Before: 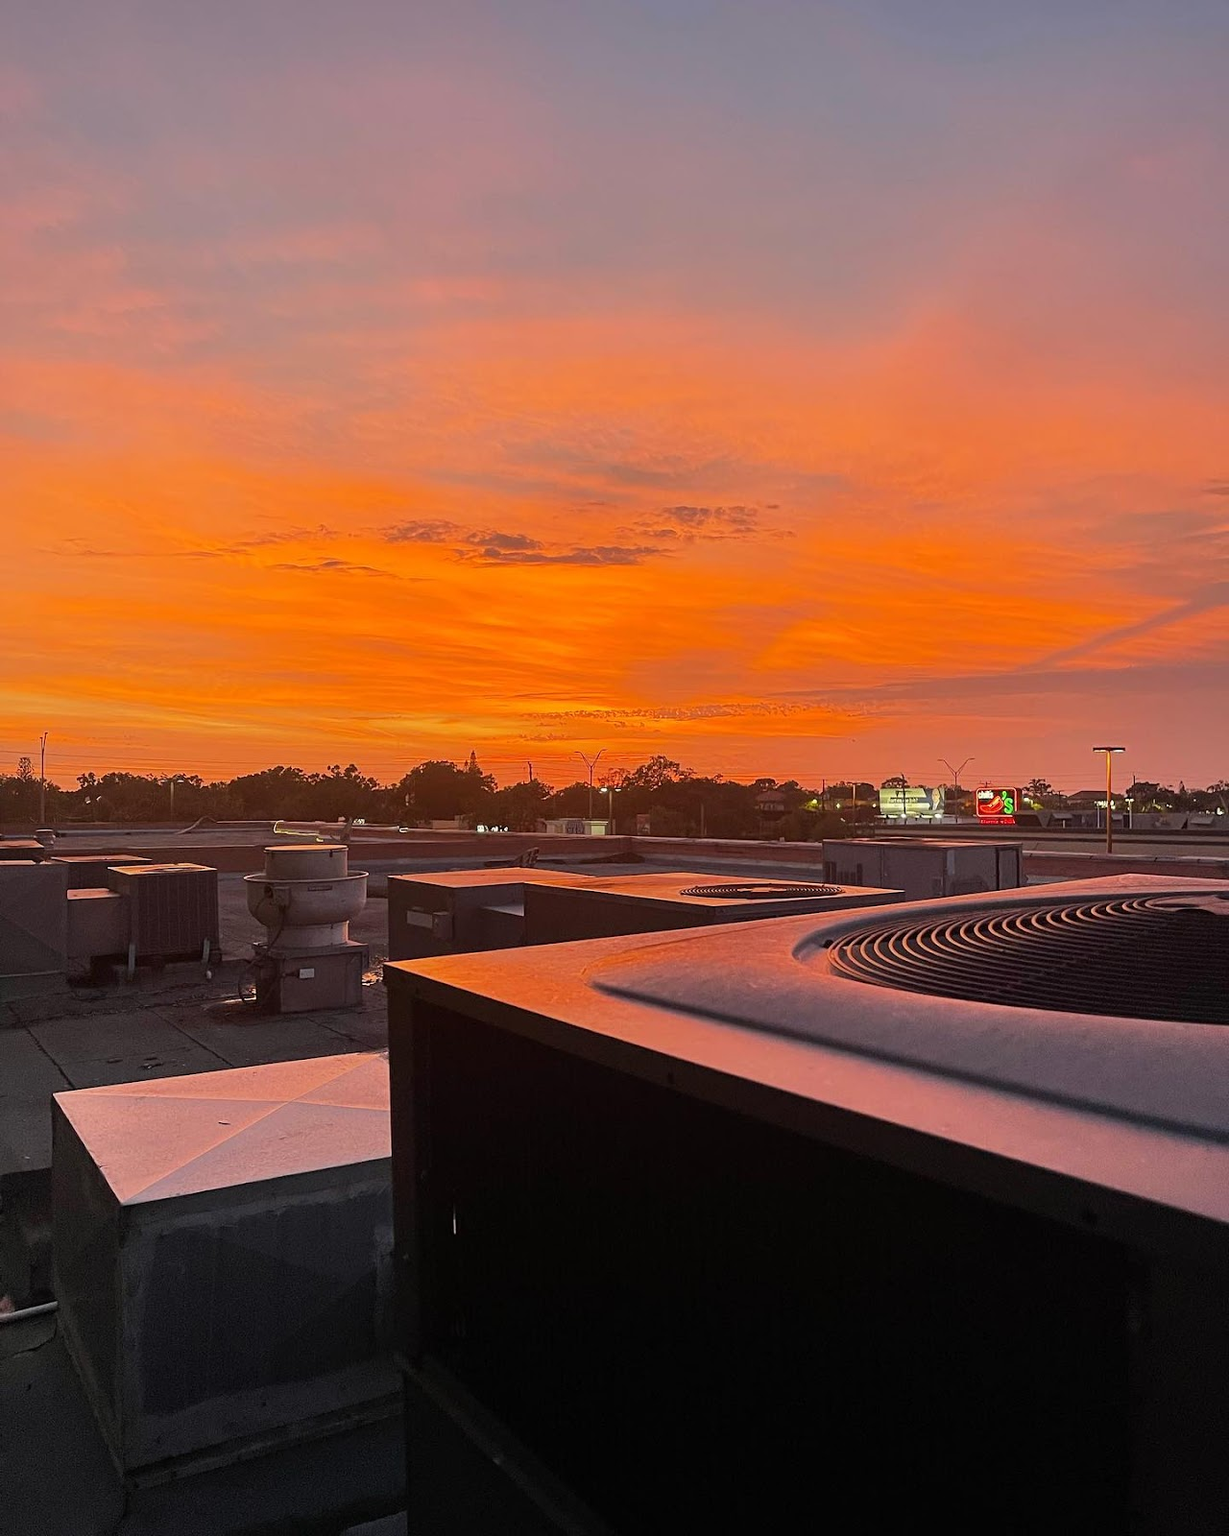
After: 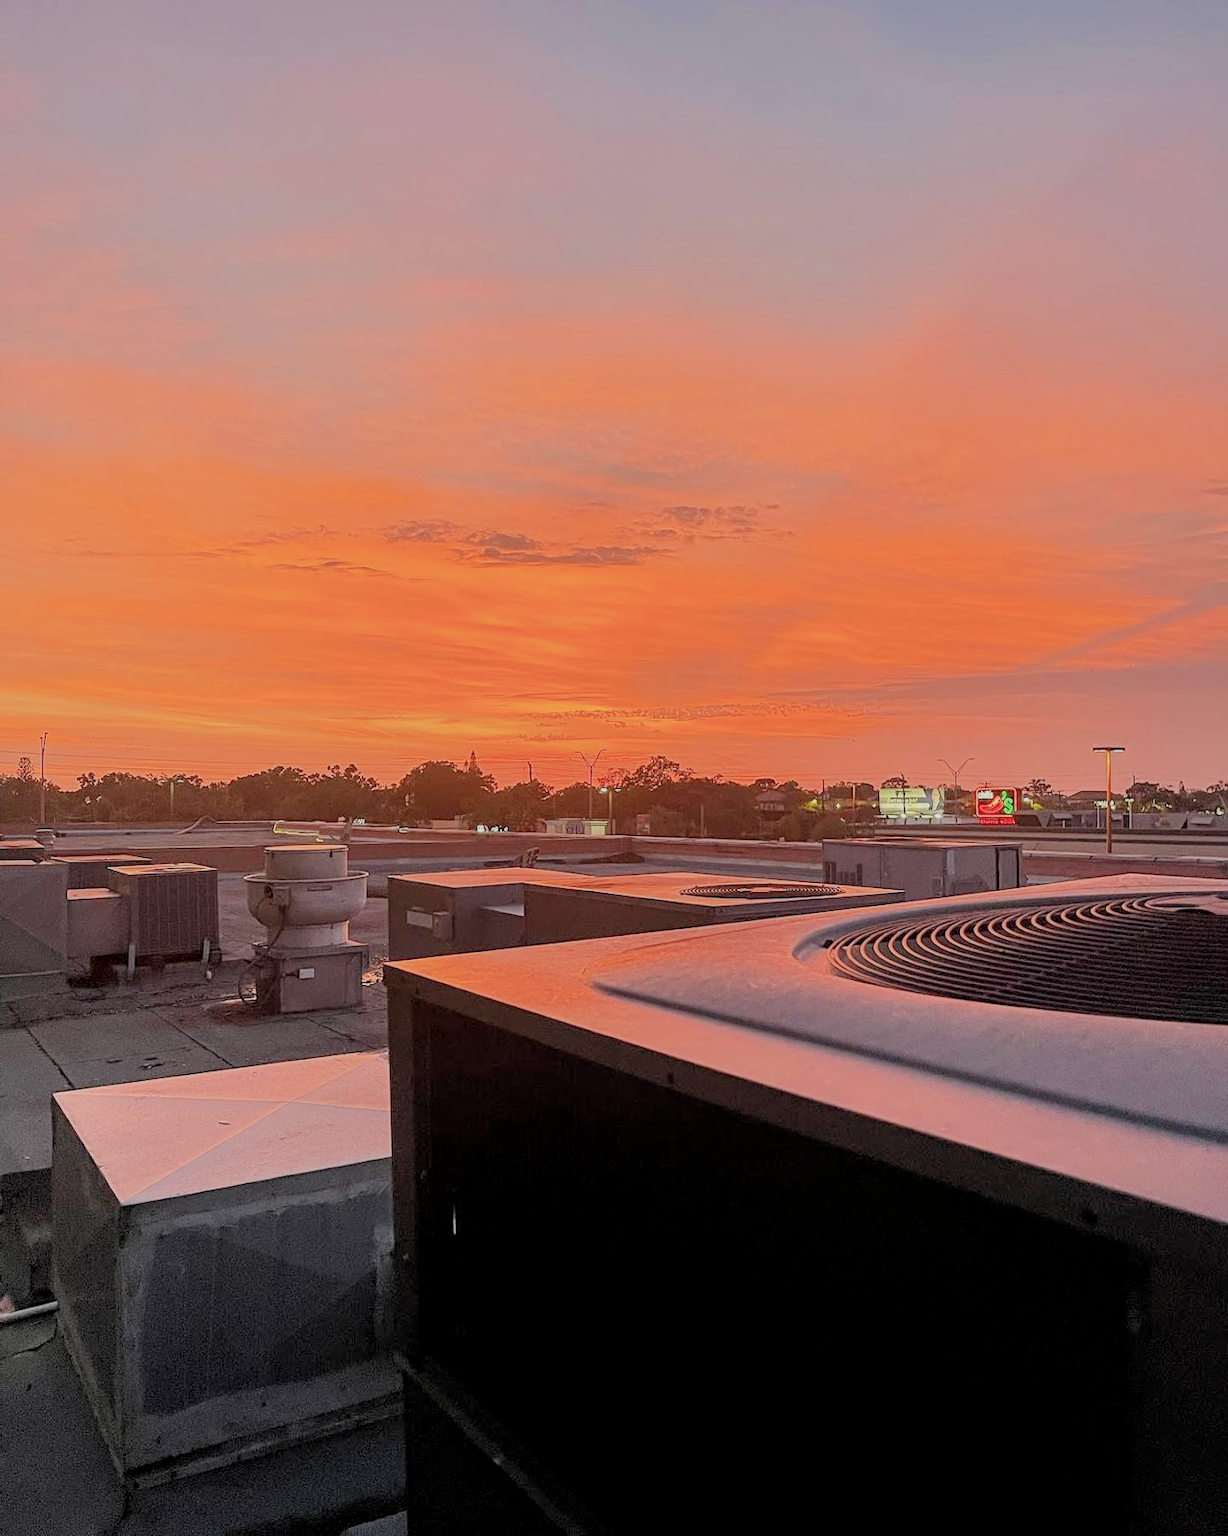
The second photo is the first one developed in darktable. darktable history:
local contrast: on, module defaults
filmic rgb: black relative exposure -7.07 EV, white relative exposure 6.04 EV, target black luminance 0%, hardness 2.73, latitude 62.15%, contrast 0.702, highlights saturation mix 10.54%, shadows ↔ highlights balance -0.046%
exposure: black level correction 0, exposure 1.099 EV, compensate exposure bias true, compensate highlight preservation false
